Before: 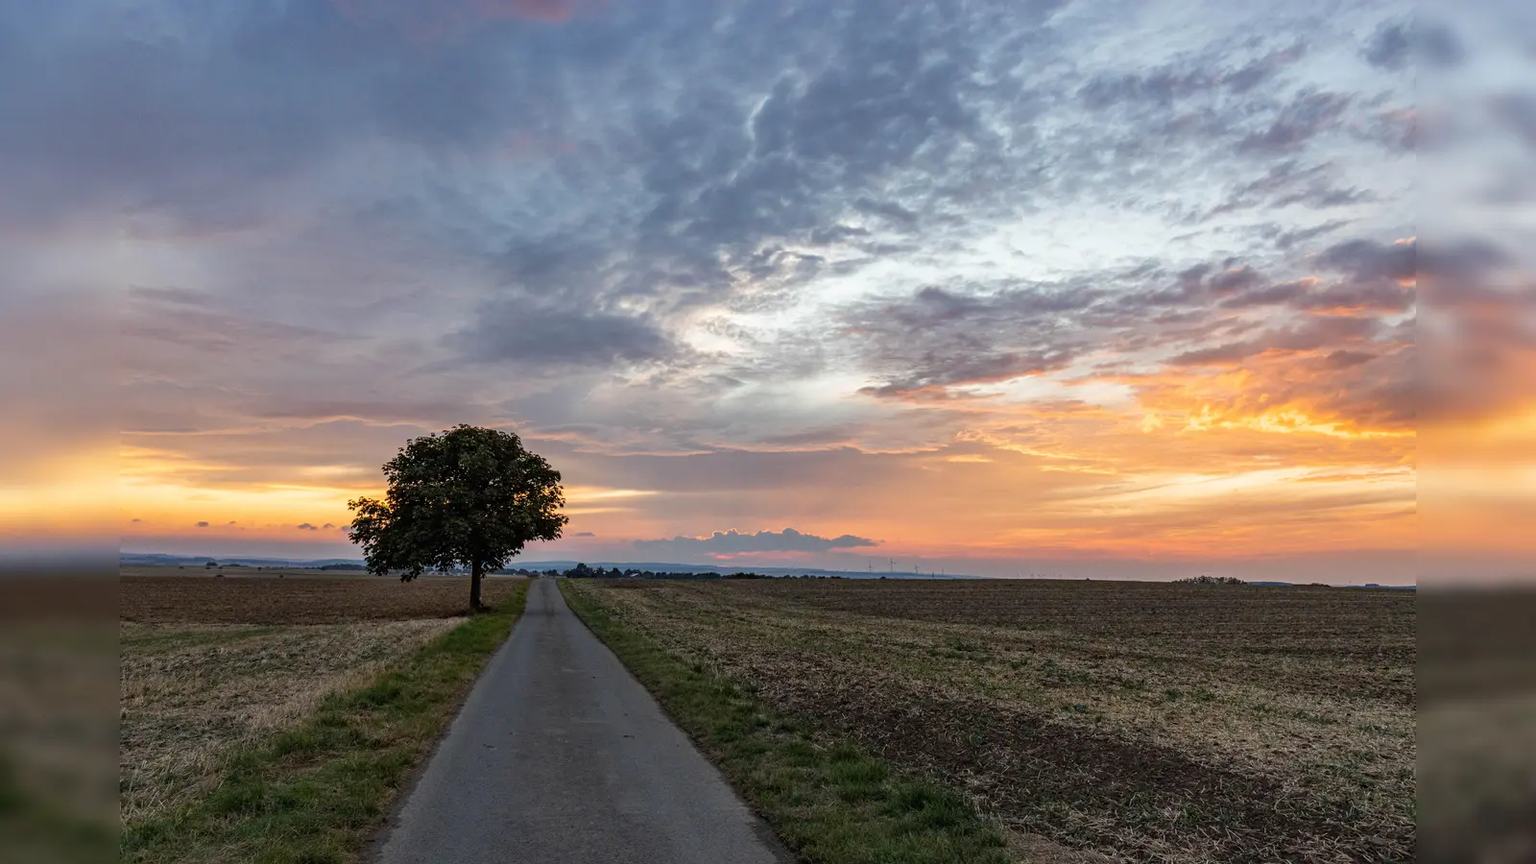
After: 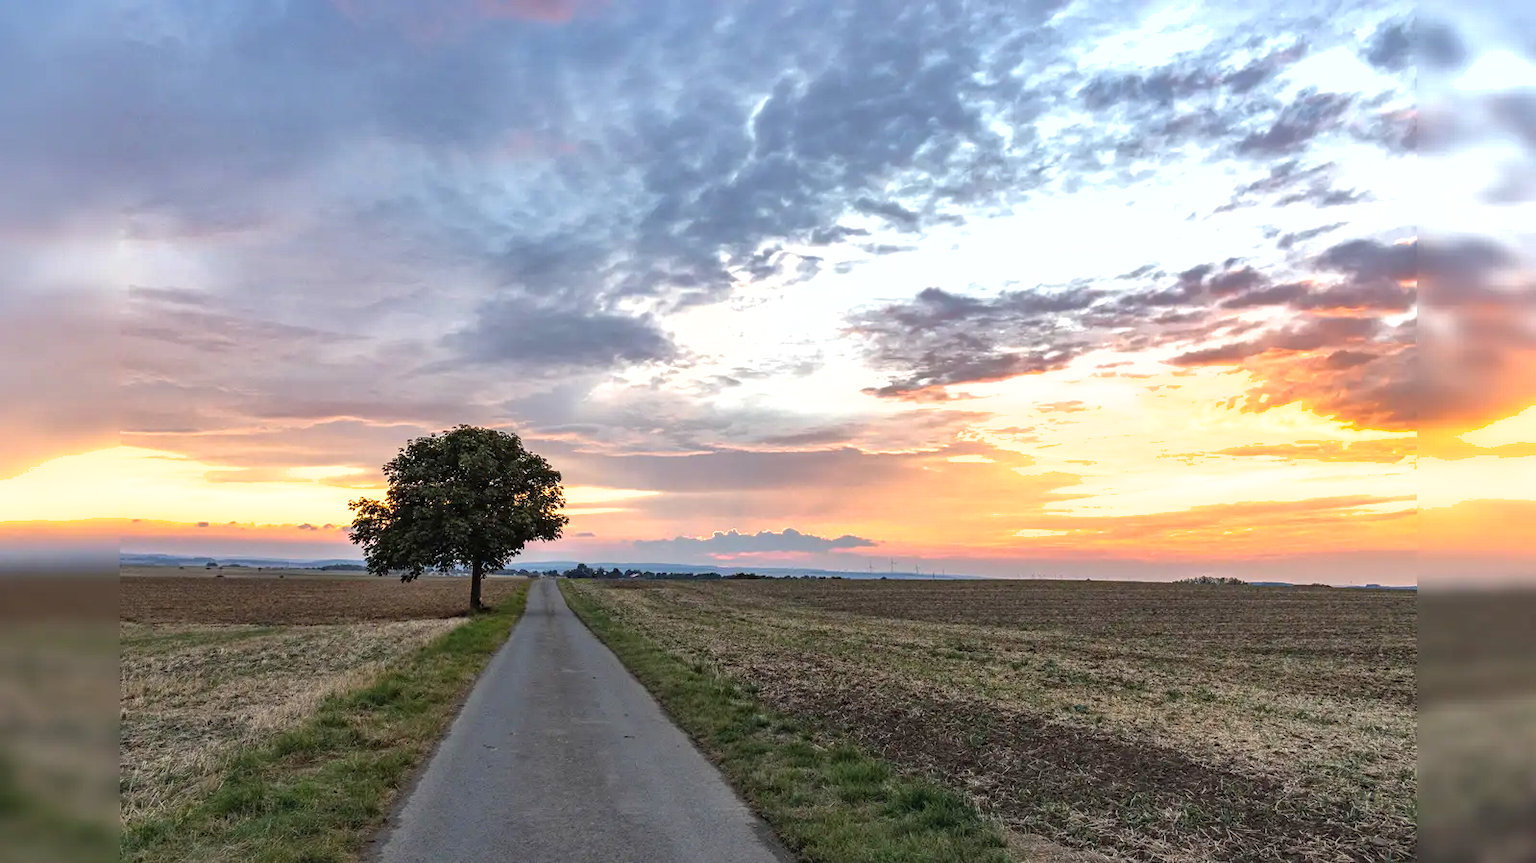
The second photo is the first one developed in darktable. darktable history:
contrast brightness saturation: contrast 0.01, saturation -0.05
shadows and highlights: shadows 30
exposure: black level correction 0, exposure 1 EV, compensate exposure bias true, compensate highlight preservation false
